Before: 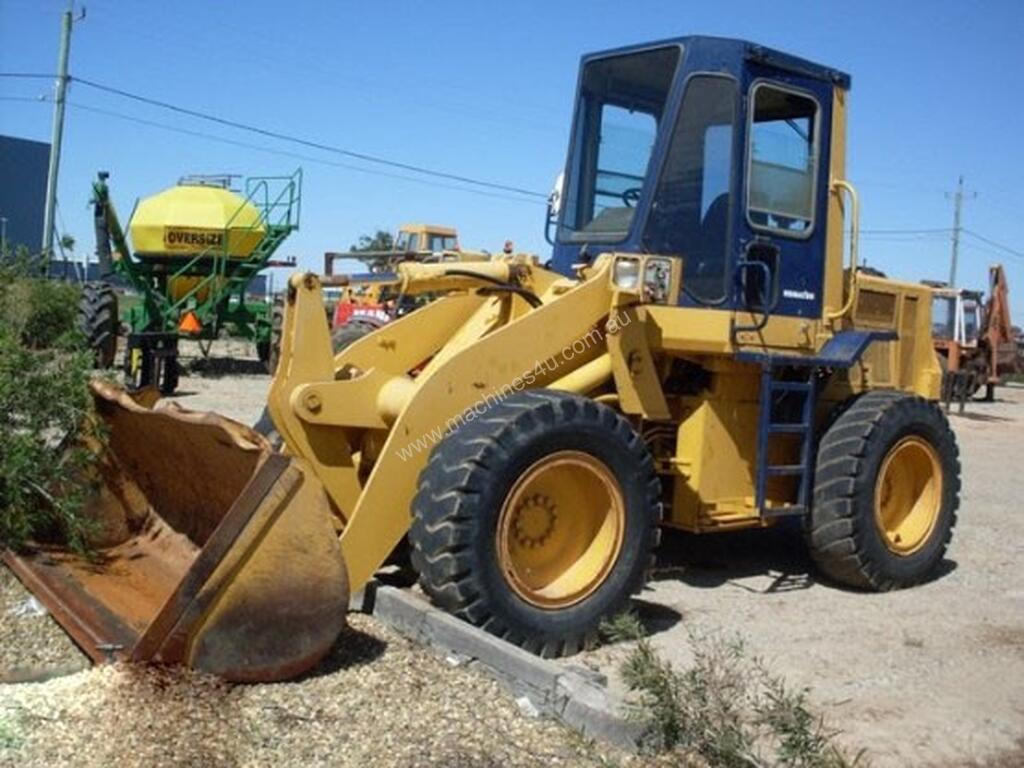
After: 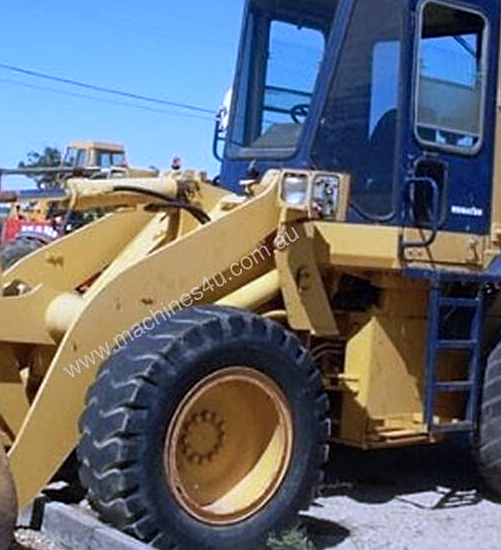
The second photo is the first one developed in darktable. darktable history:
crop: left 32.475%, top 10.963%, right 18.59%, bottom 17.412%
sharpen: on, module defaults
color calibration: illuminant as shot in camera, x 0.379, y 0.395, temperature 4144.62 K
